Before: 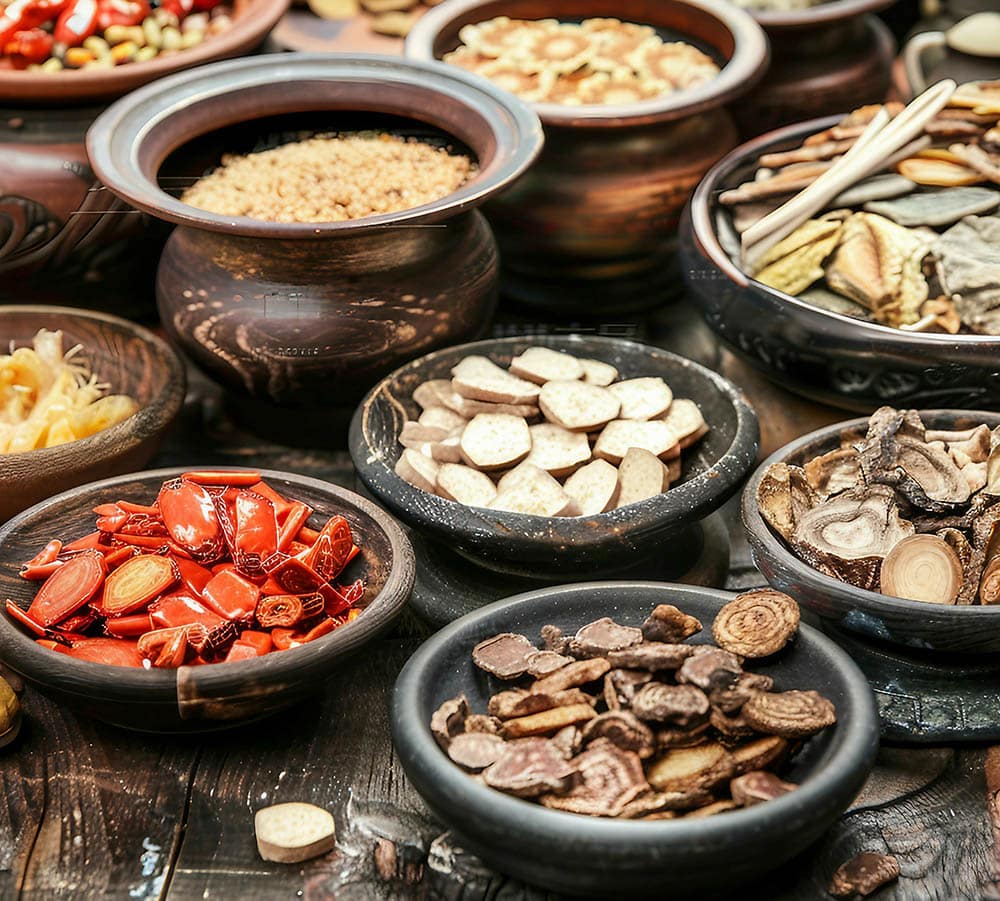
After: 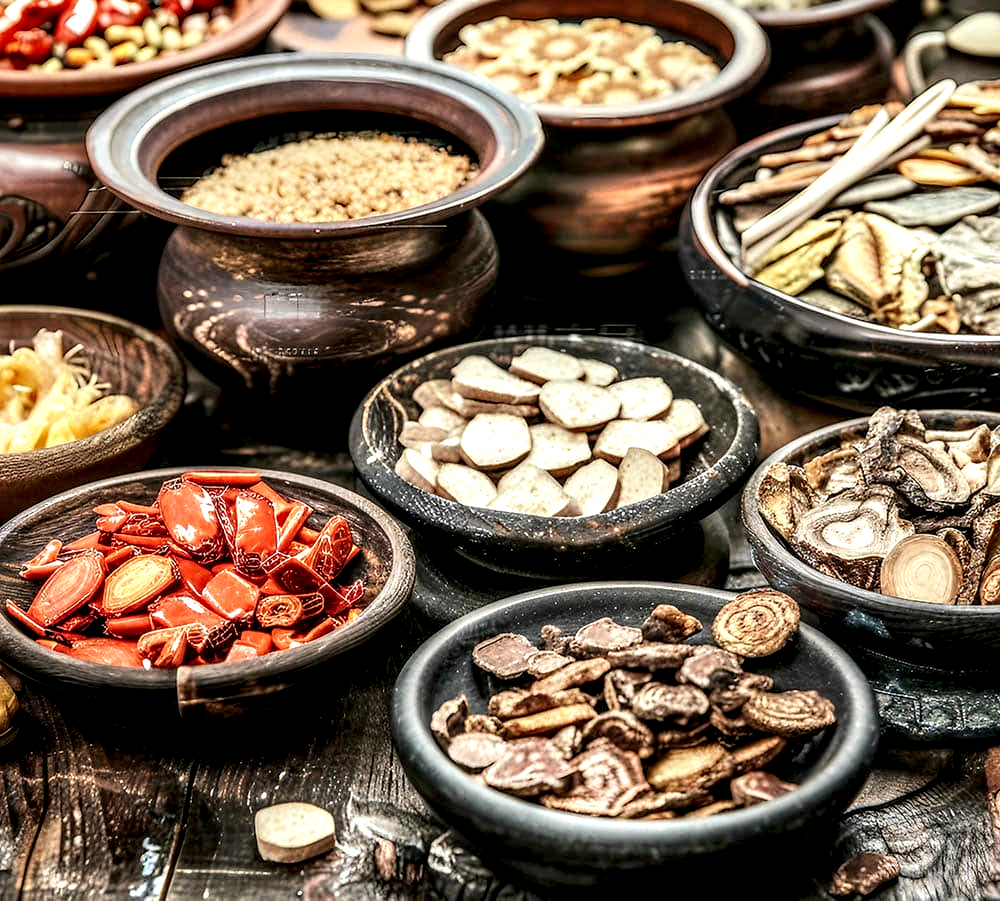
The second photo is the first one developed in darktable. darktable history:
contrast brightness saturation: contrast 0.1, brightness 0.02, saturation 0.02
local contrast: highlights 20%, detail 197%
